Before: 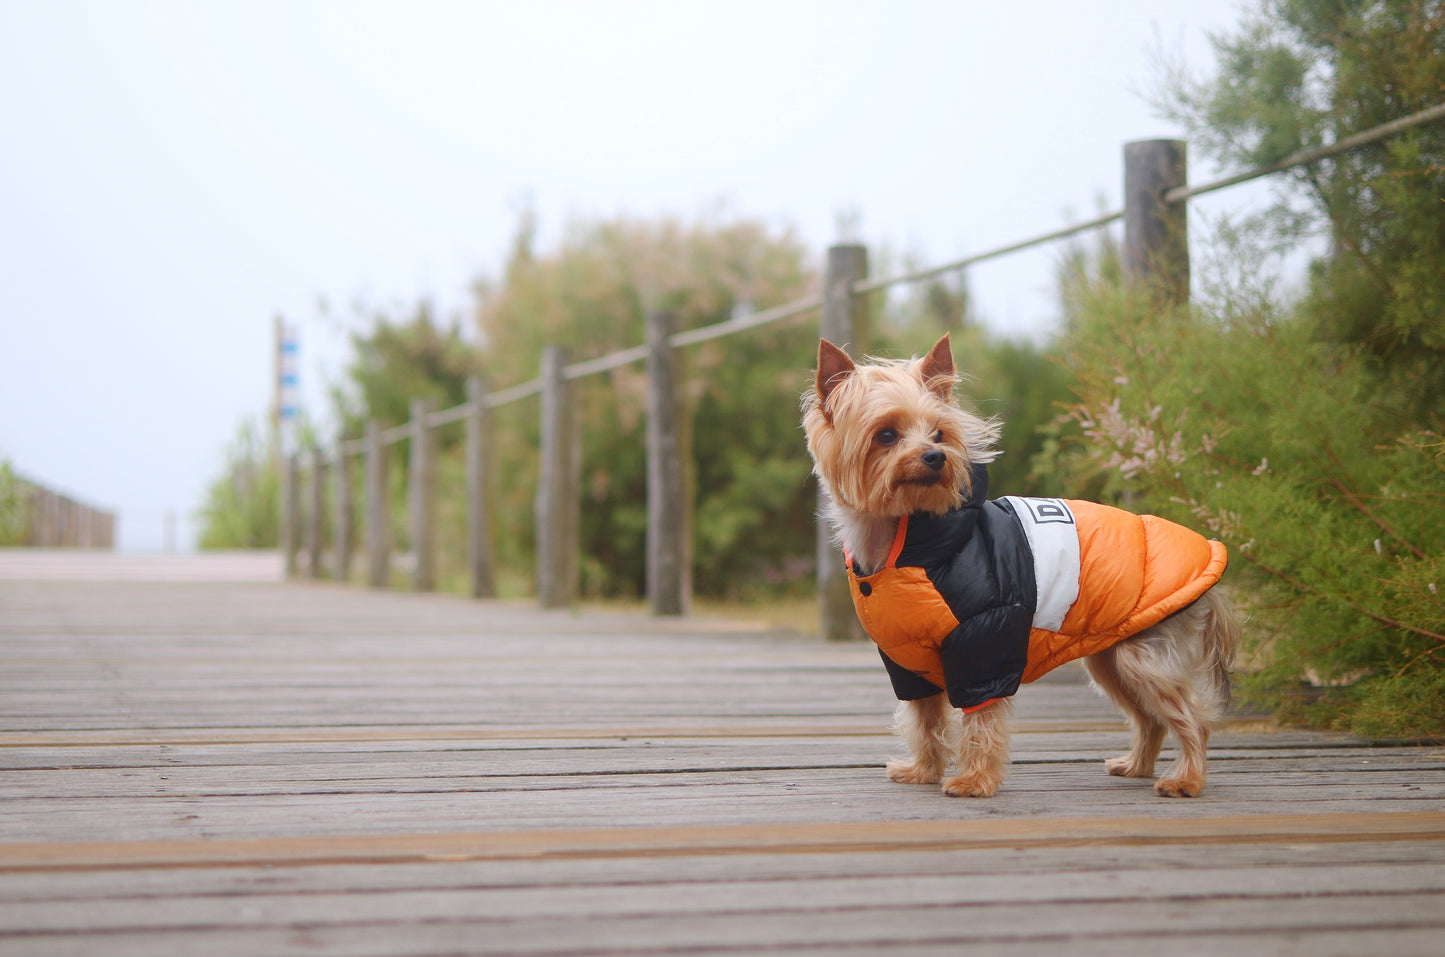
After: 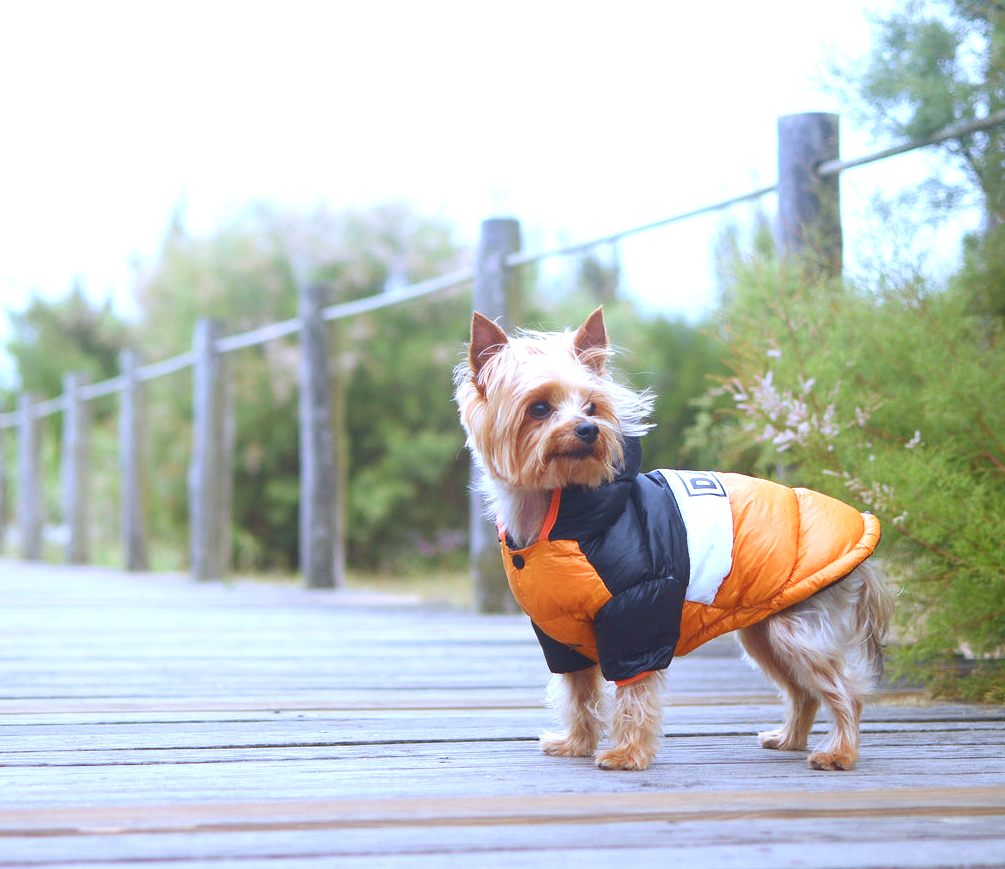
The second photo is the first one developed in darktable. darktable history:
exposure: exposure 0.921 EV, compensate highlight preservation false
crop and rotate: left 24.034%, top 2.838%, right 6.406%, bottom 6.299%
white balance: red 0.871, blue 1.249
